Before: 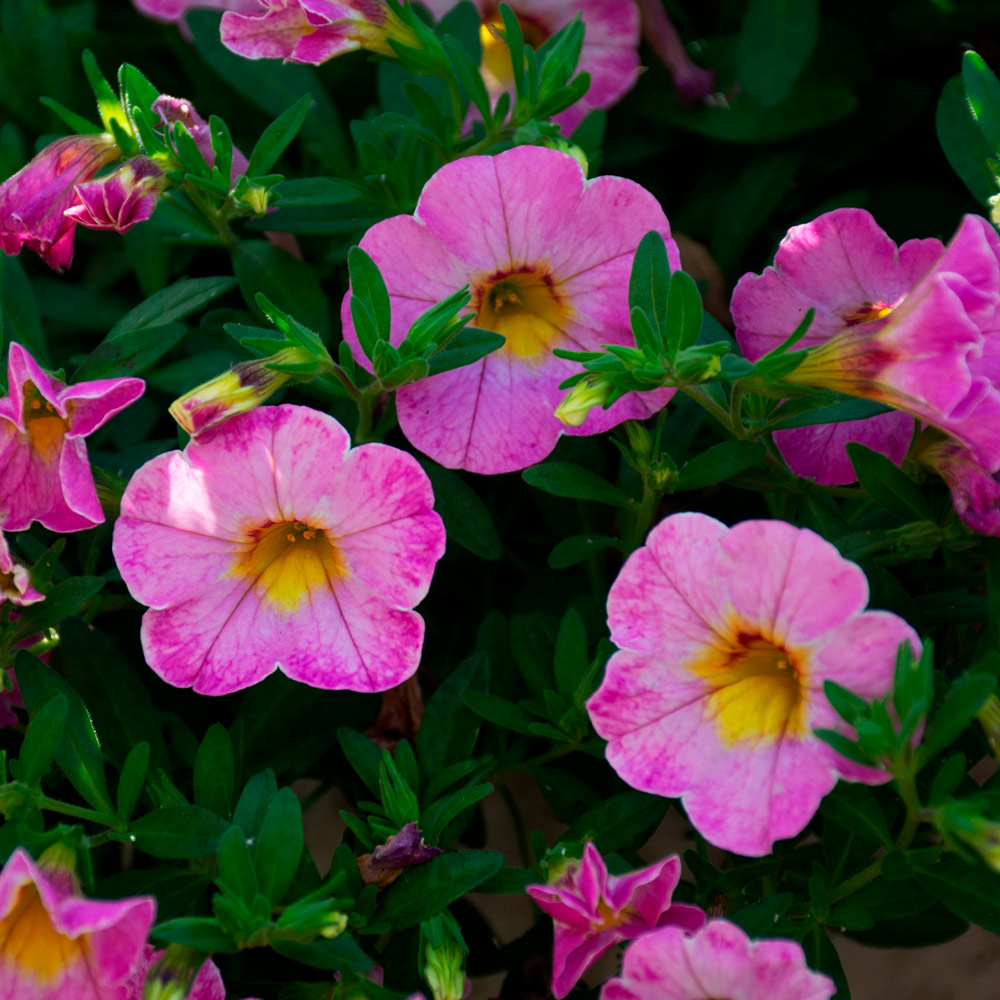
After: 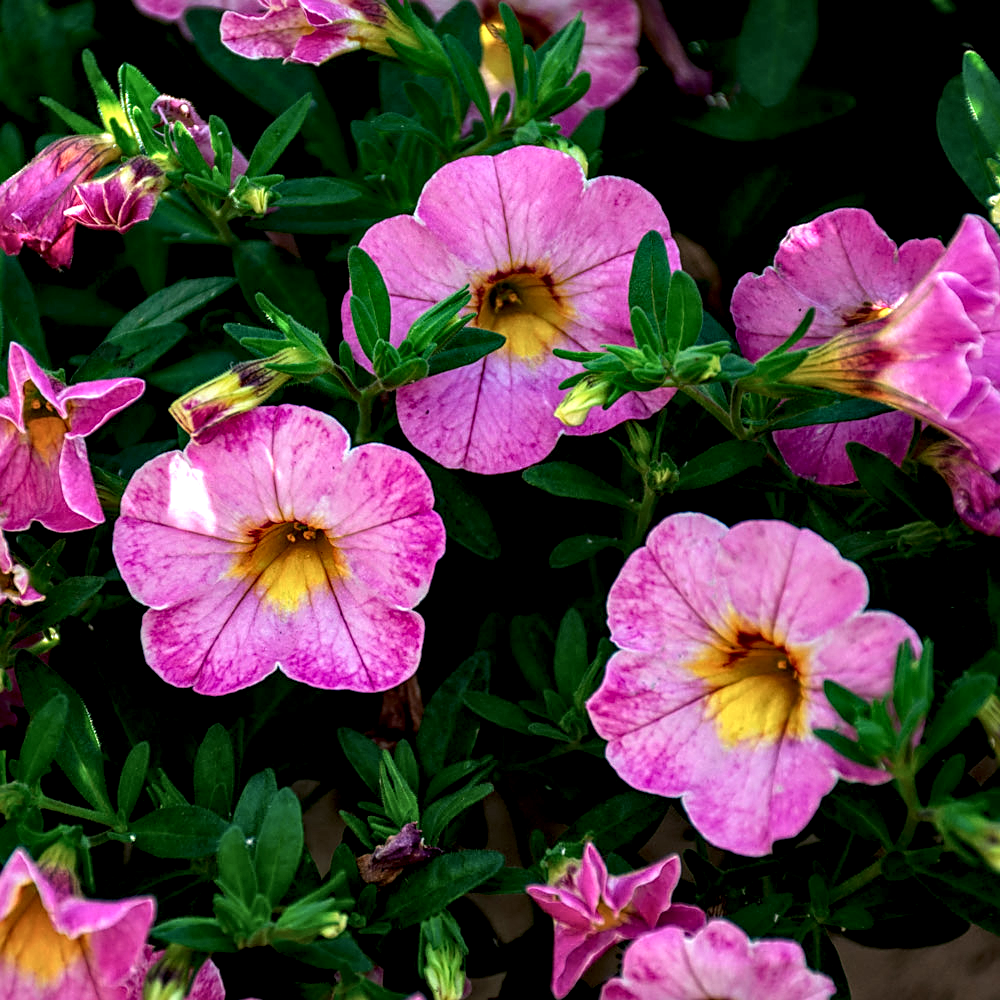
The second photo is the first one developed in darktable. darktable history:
local contrast: highlights 20%, detail 195%
sharpen: on, module defaults
